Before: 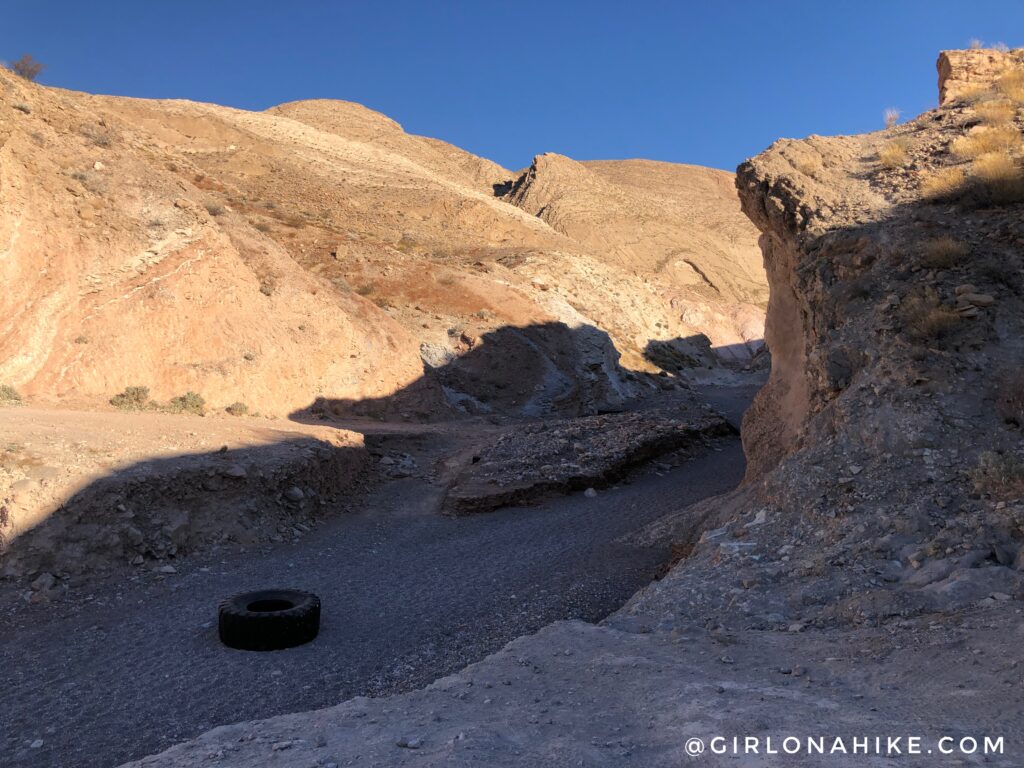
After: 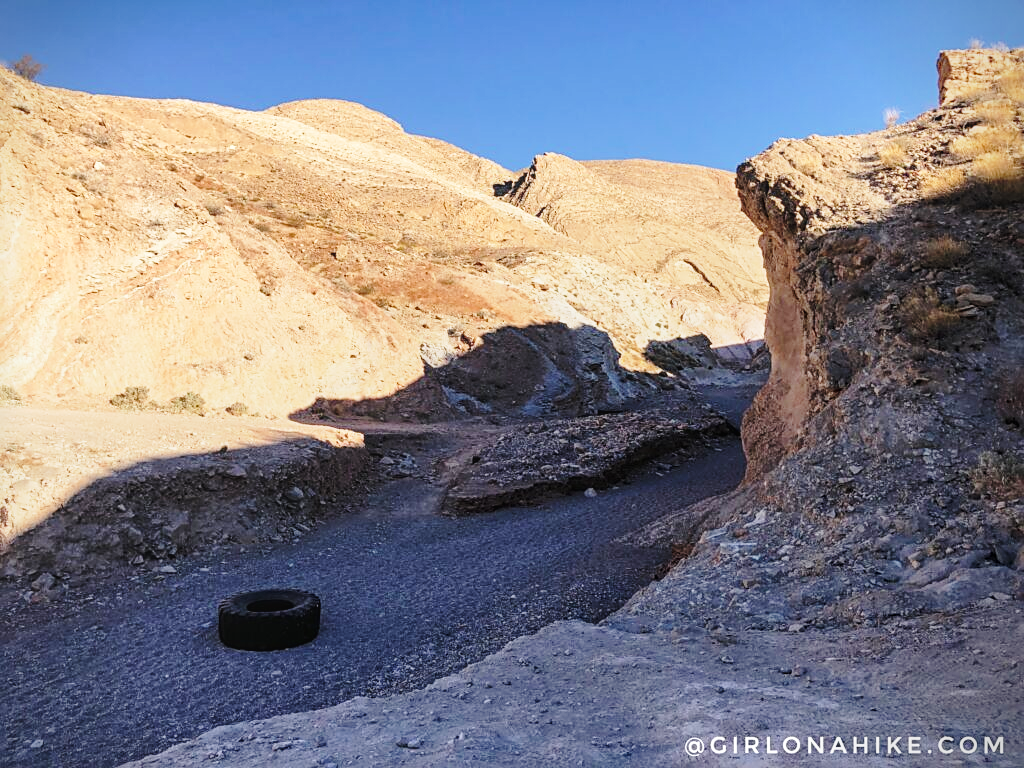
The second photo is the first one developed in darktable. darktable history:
sharpen: on, module defaults
base curve: curves: ch0 [(0, 0) (0.028, 0.03) (0.121, 0.232) (0.46, 0.748) (0.859, 0.968) (1, 1)], preserve colors none
vignetting: fall-off start 91.42%, saturation 0, center (-0.033, -0.04)
local contrast: detail 109%
